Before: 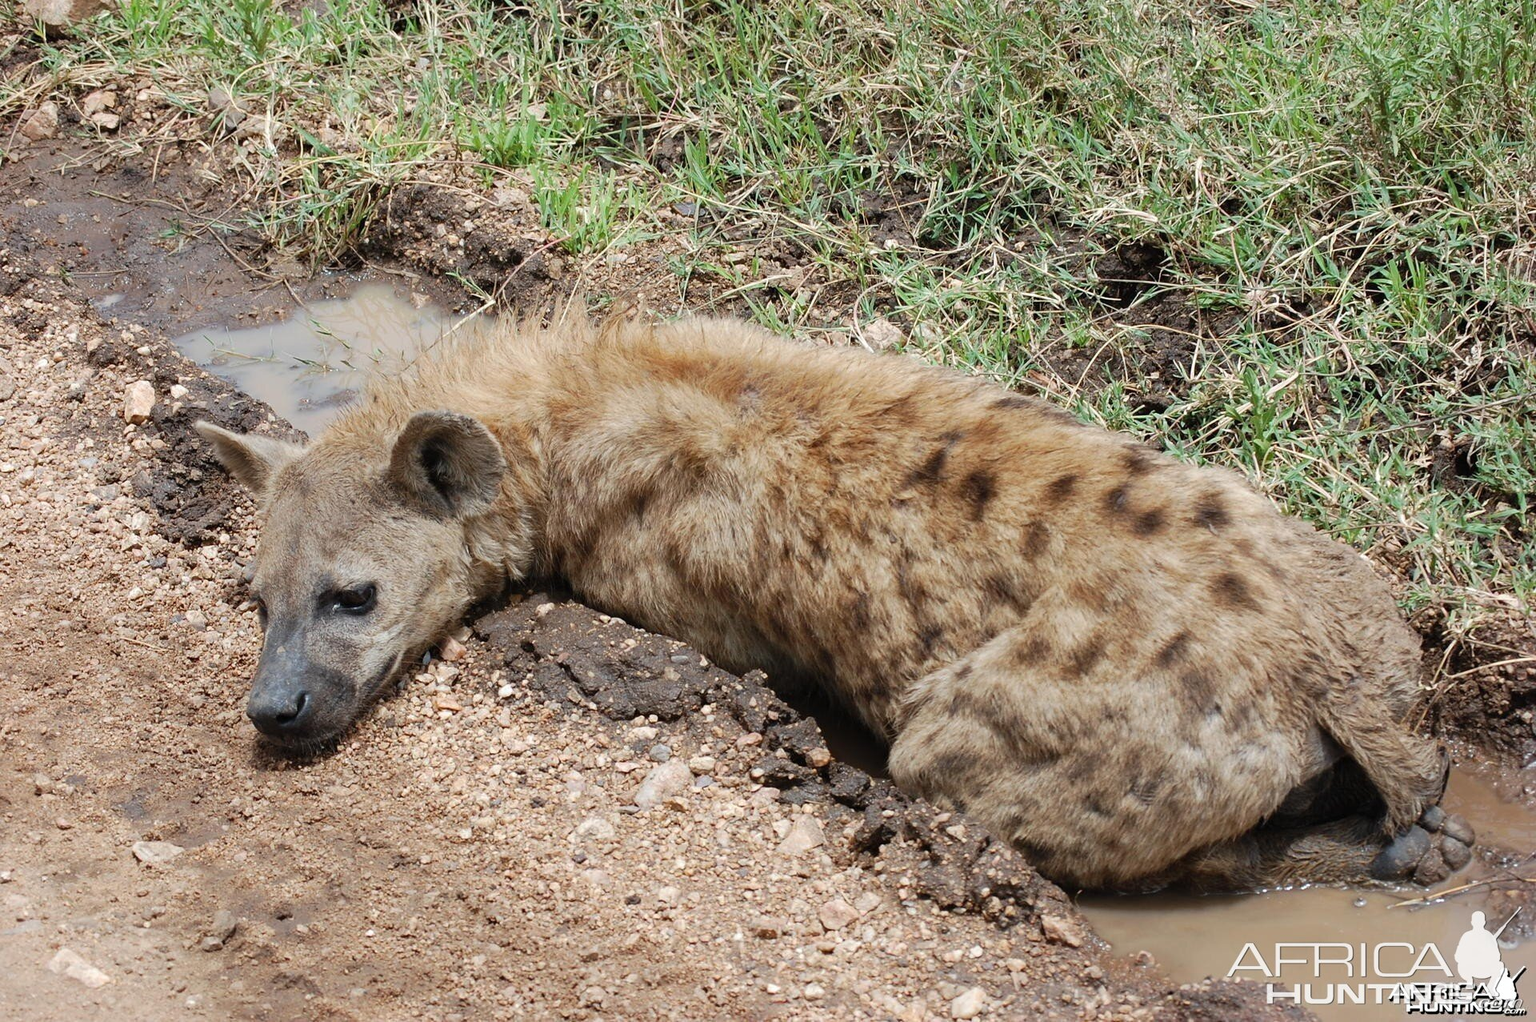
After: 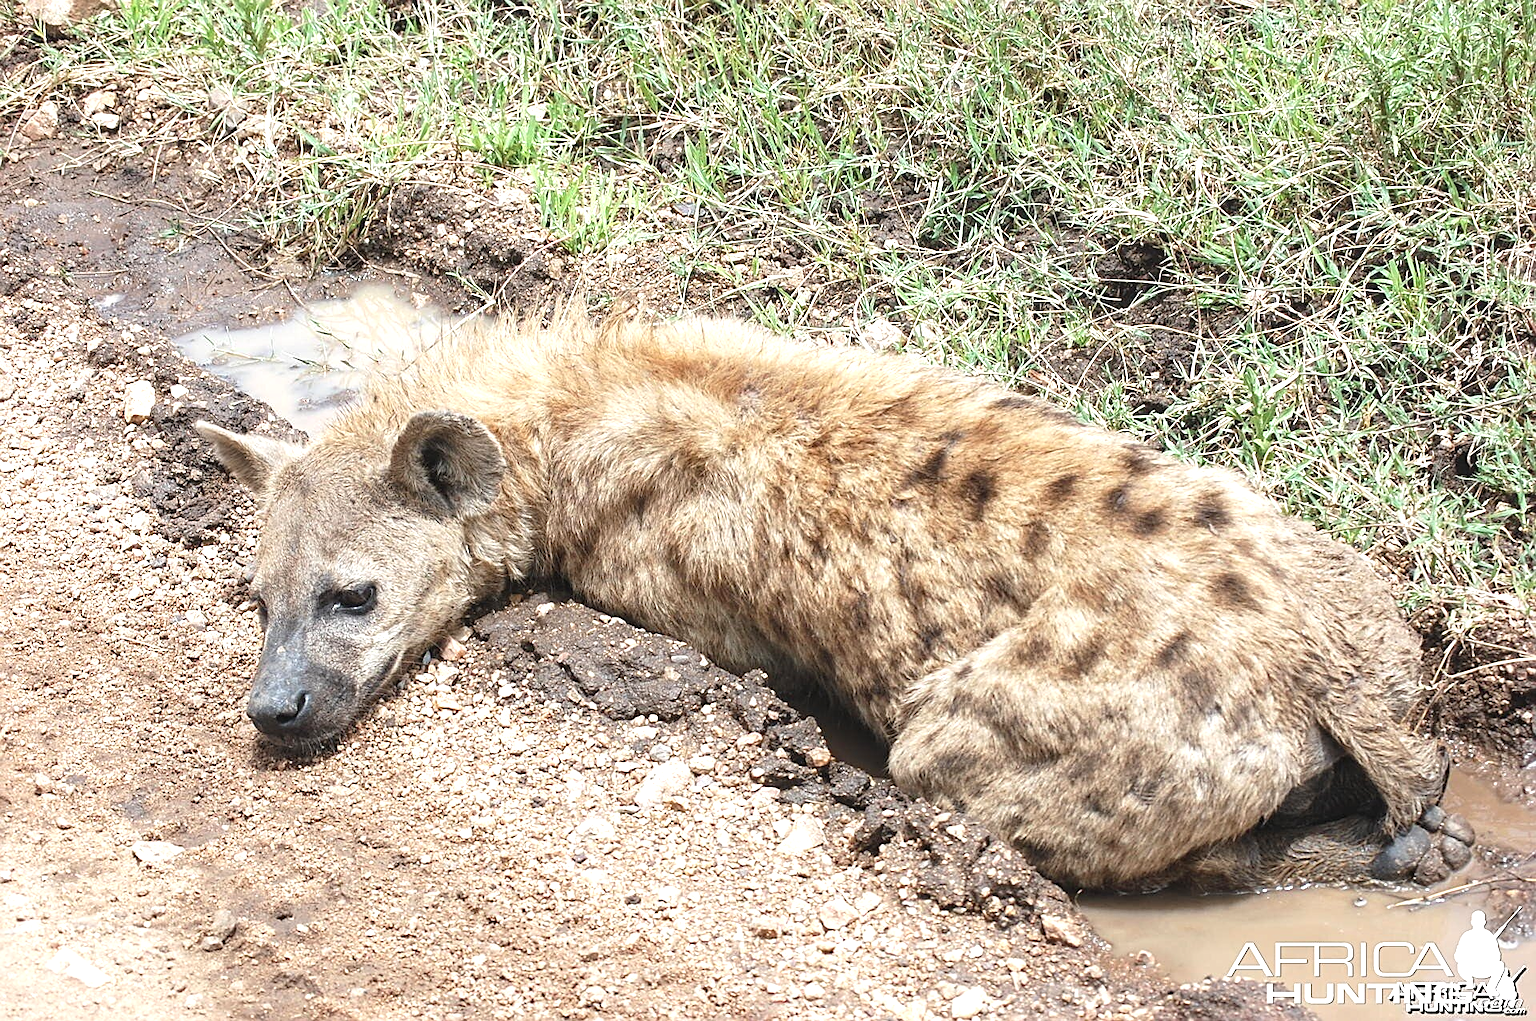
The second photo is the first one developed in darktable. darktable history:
sharpen: amount 0.545
color correction: highlights b* 0.059, saturation 0.826
exposure: exposure 1.001 EV, compensate exposure bias true, compensate highlight preservation false
local contrast: detail 110%
